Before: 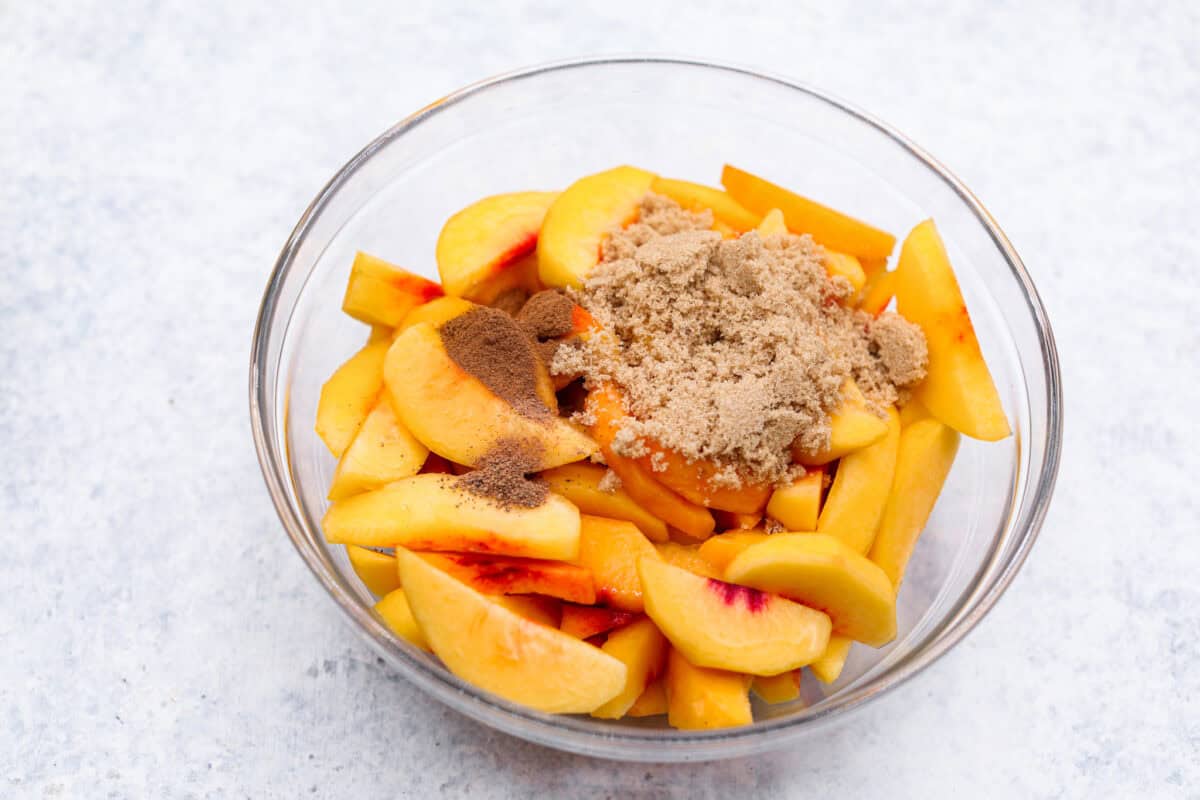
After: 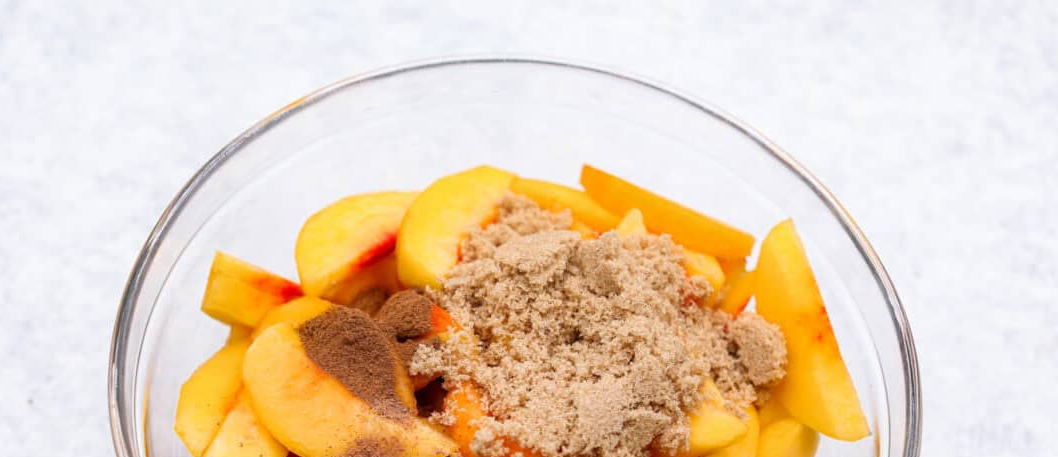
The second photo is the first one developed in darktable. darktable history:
crop and rotate: left 11.812%, bottom 42.776%
